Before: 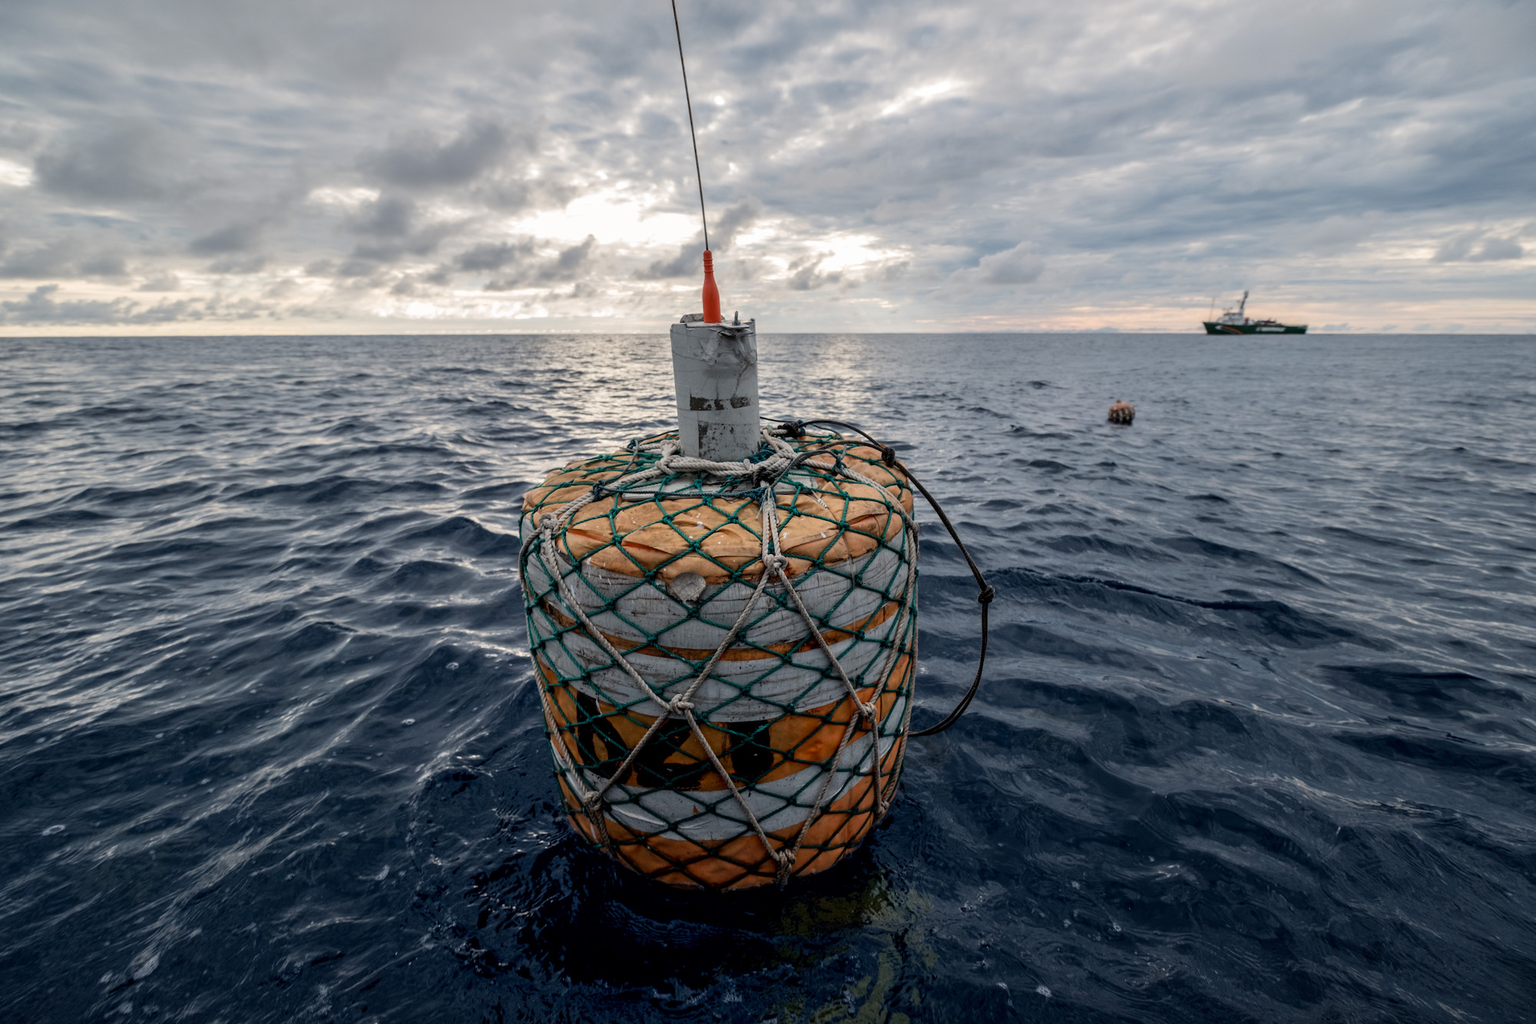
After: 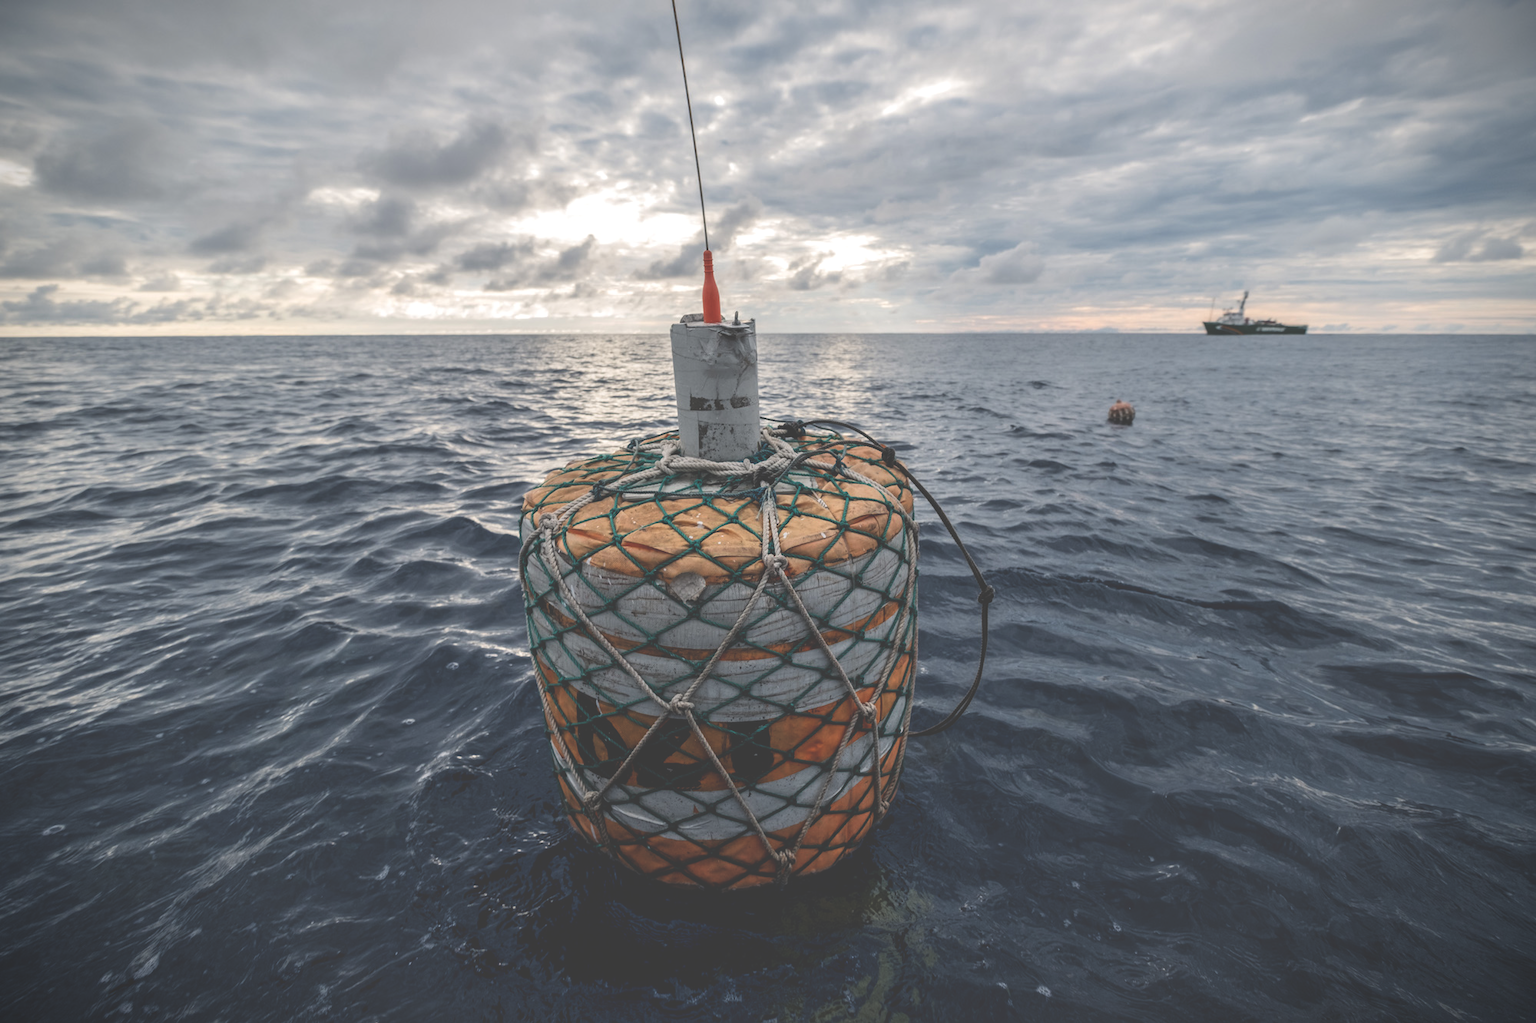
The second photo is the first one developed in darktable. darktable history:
exposure: black level correction -0.042, exposure 0.063 EV, compensate highlight preservation false
vignetting: fall-off start 88.95%, fall-off radius 44.39%, brightness -0.594, saturation -0.003, width/height ratio 1.159
color zones: curves: ch0 [(0, 0.5) (0.143, 0.5) (0.286, 0.5) (0.429, 0.495) (0.571, 0.437) (0.714, 0.44) (0.857, 0.496) (1, 0.5)]
